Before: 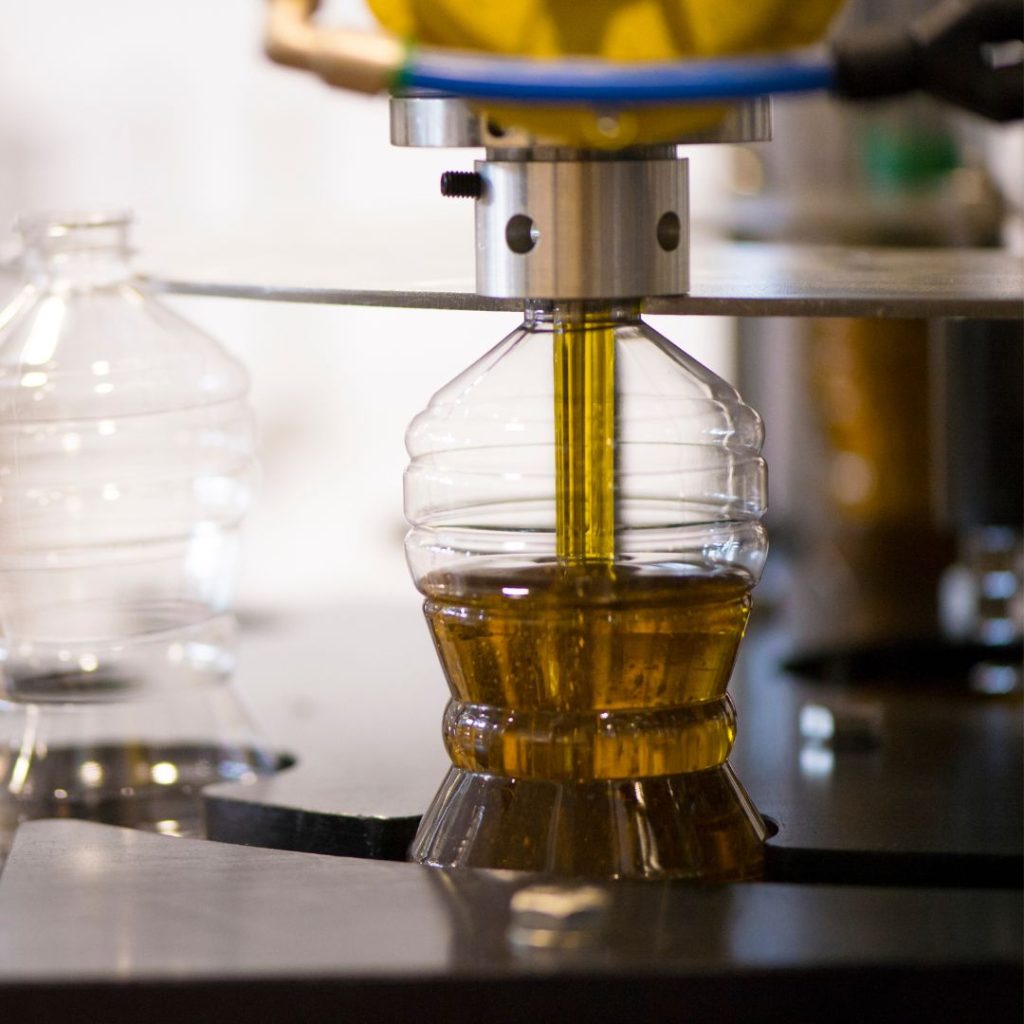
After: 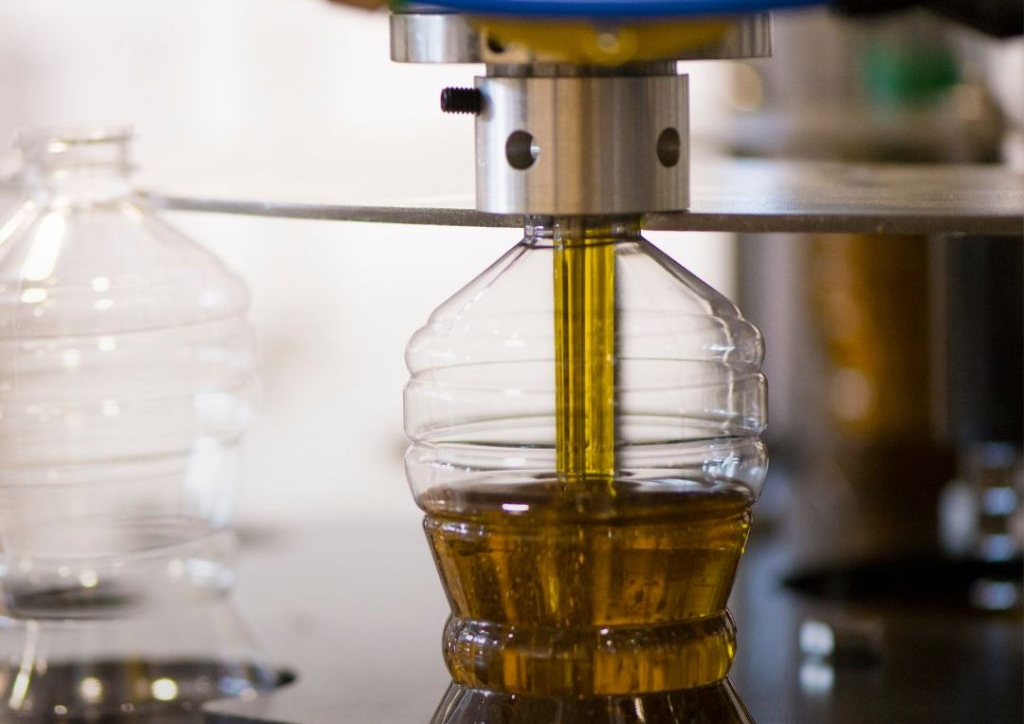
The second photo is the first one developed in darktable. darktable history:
graduated density: rotation -180°, offset 27.42
crop and rotate: top 8.293%, bottom 20.996%
